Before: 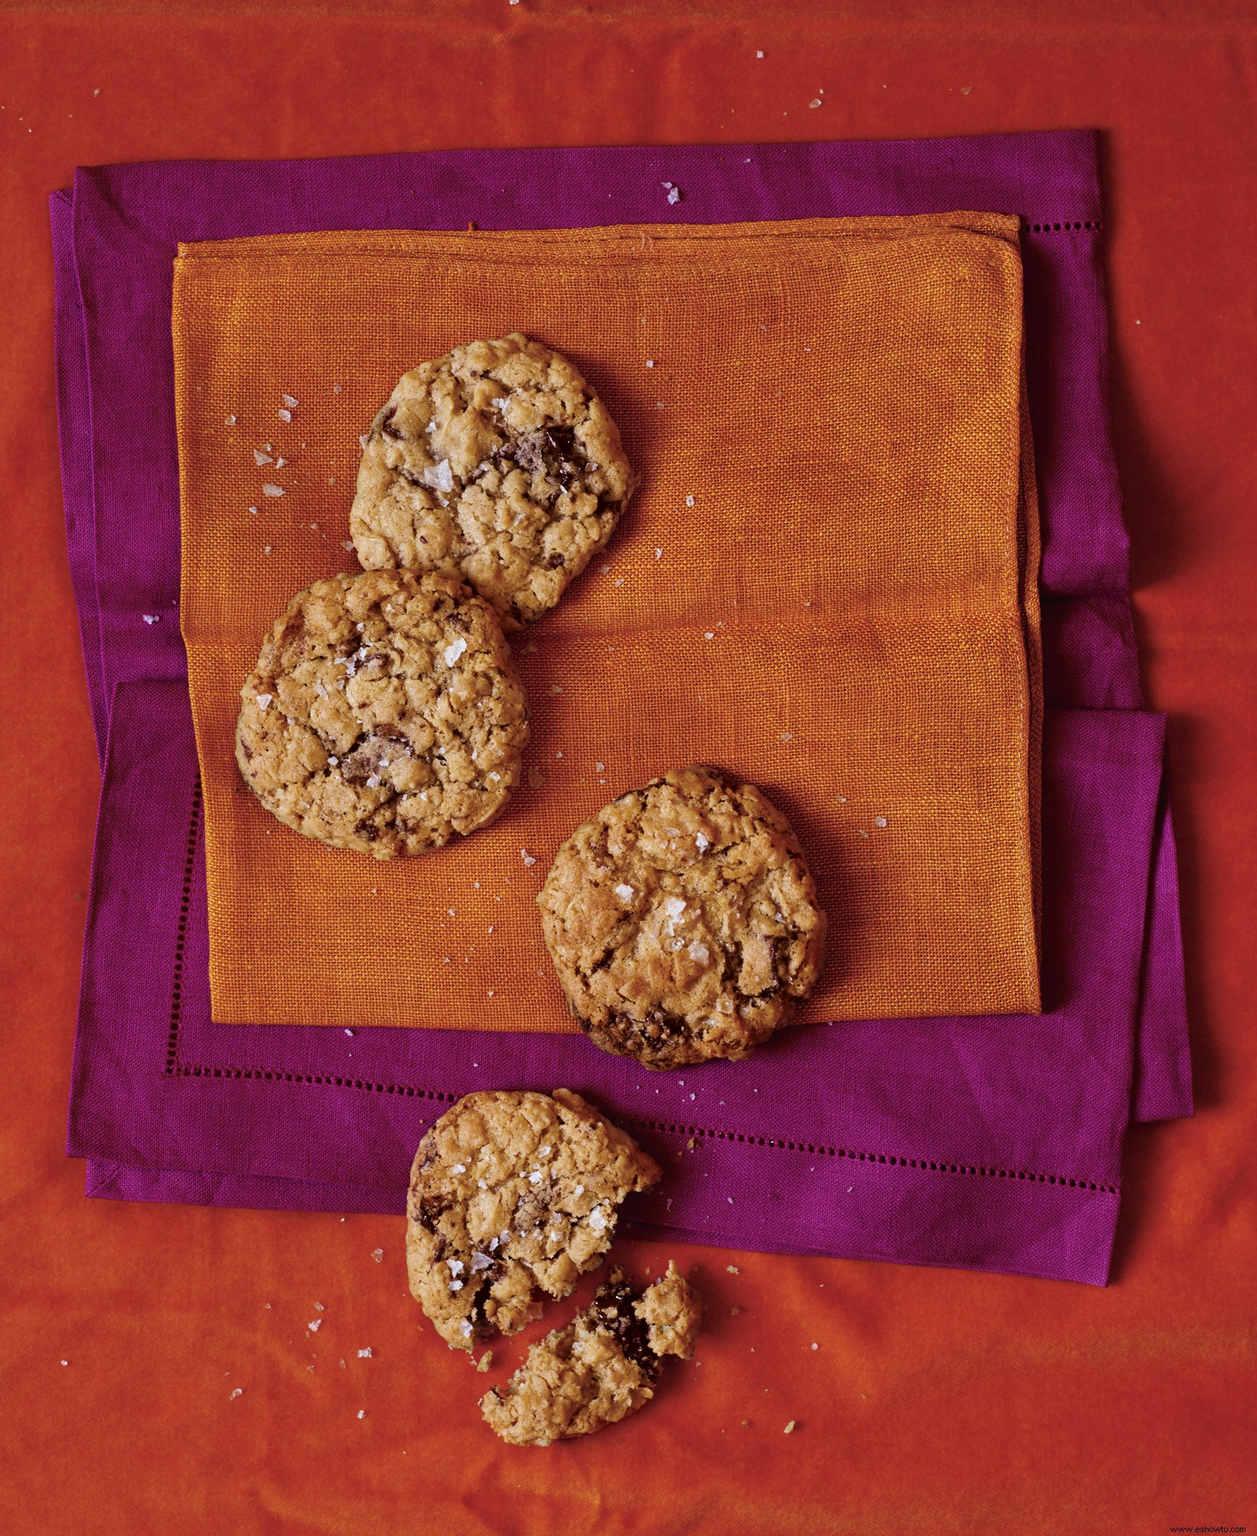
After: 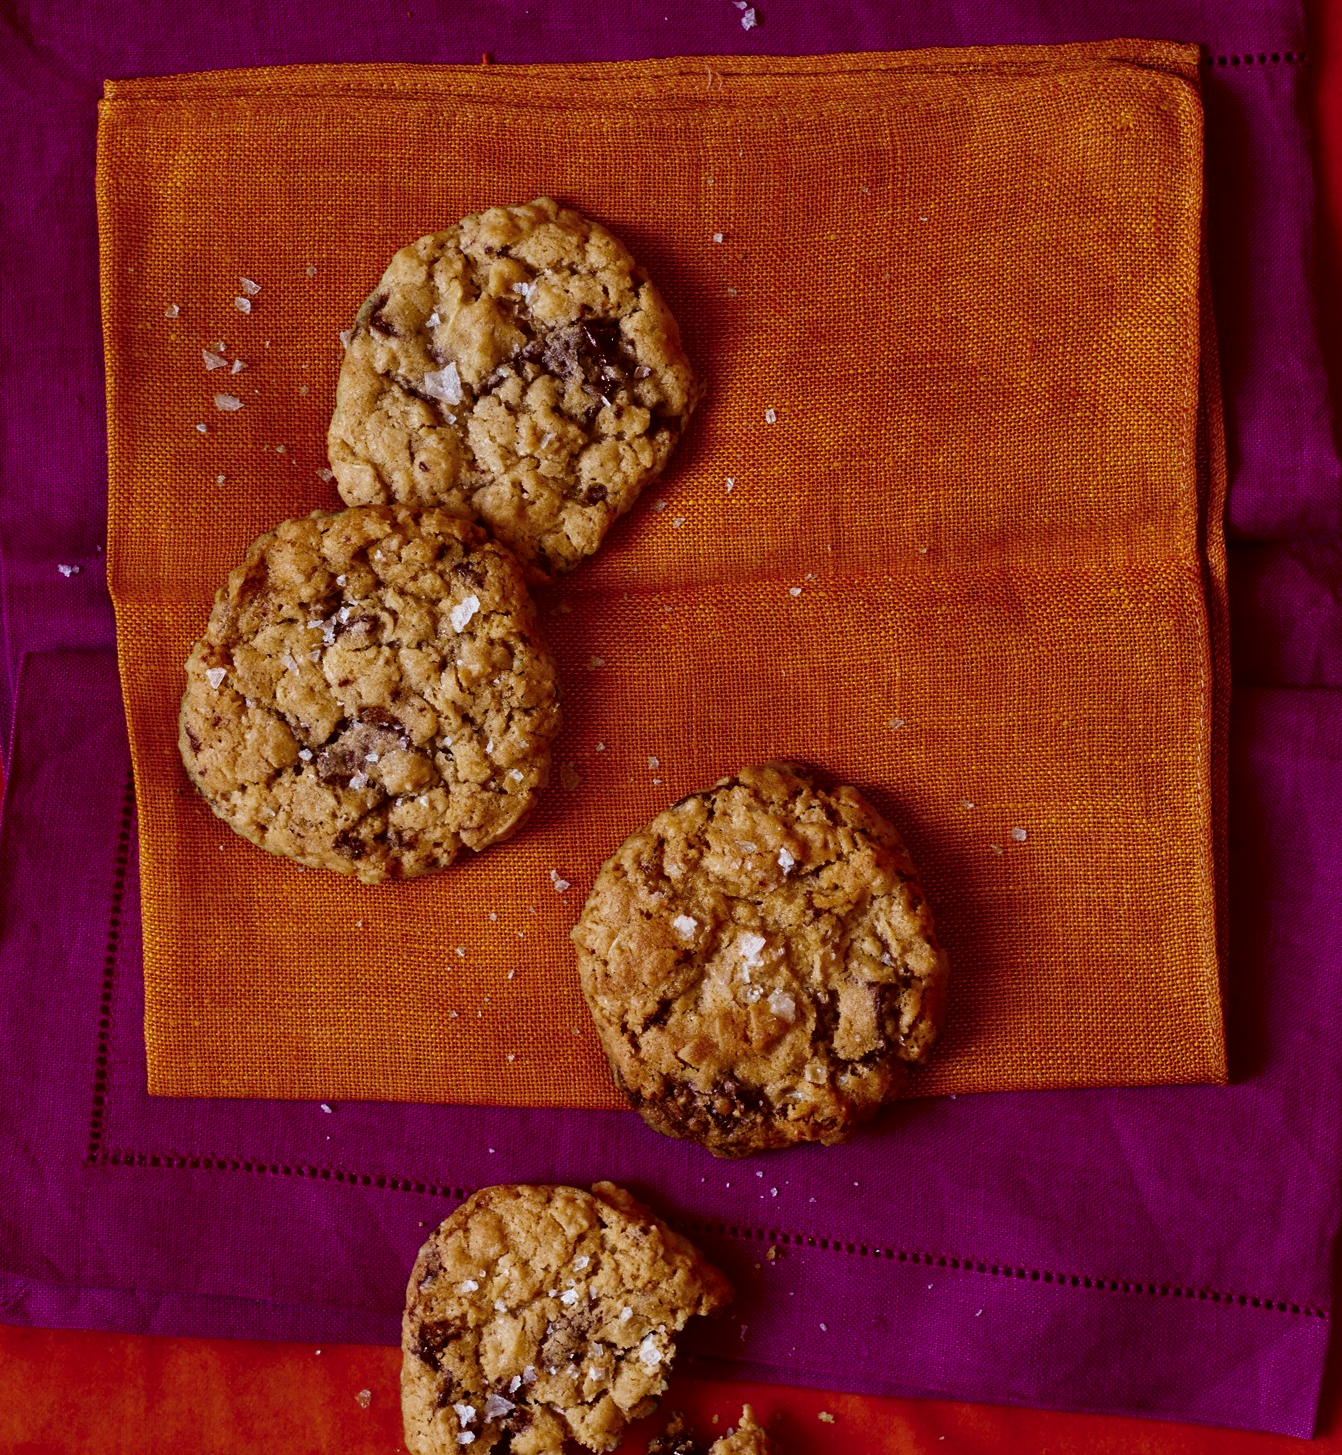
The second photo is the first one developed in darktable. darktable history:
crop: left 7.856%, top 11.836%, right 10.12%, bottom 15.387%
contrast brightness saturation: contrast 0.07, brightness -0.14, saturation 0.11
